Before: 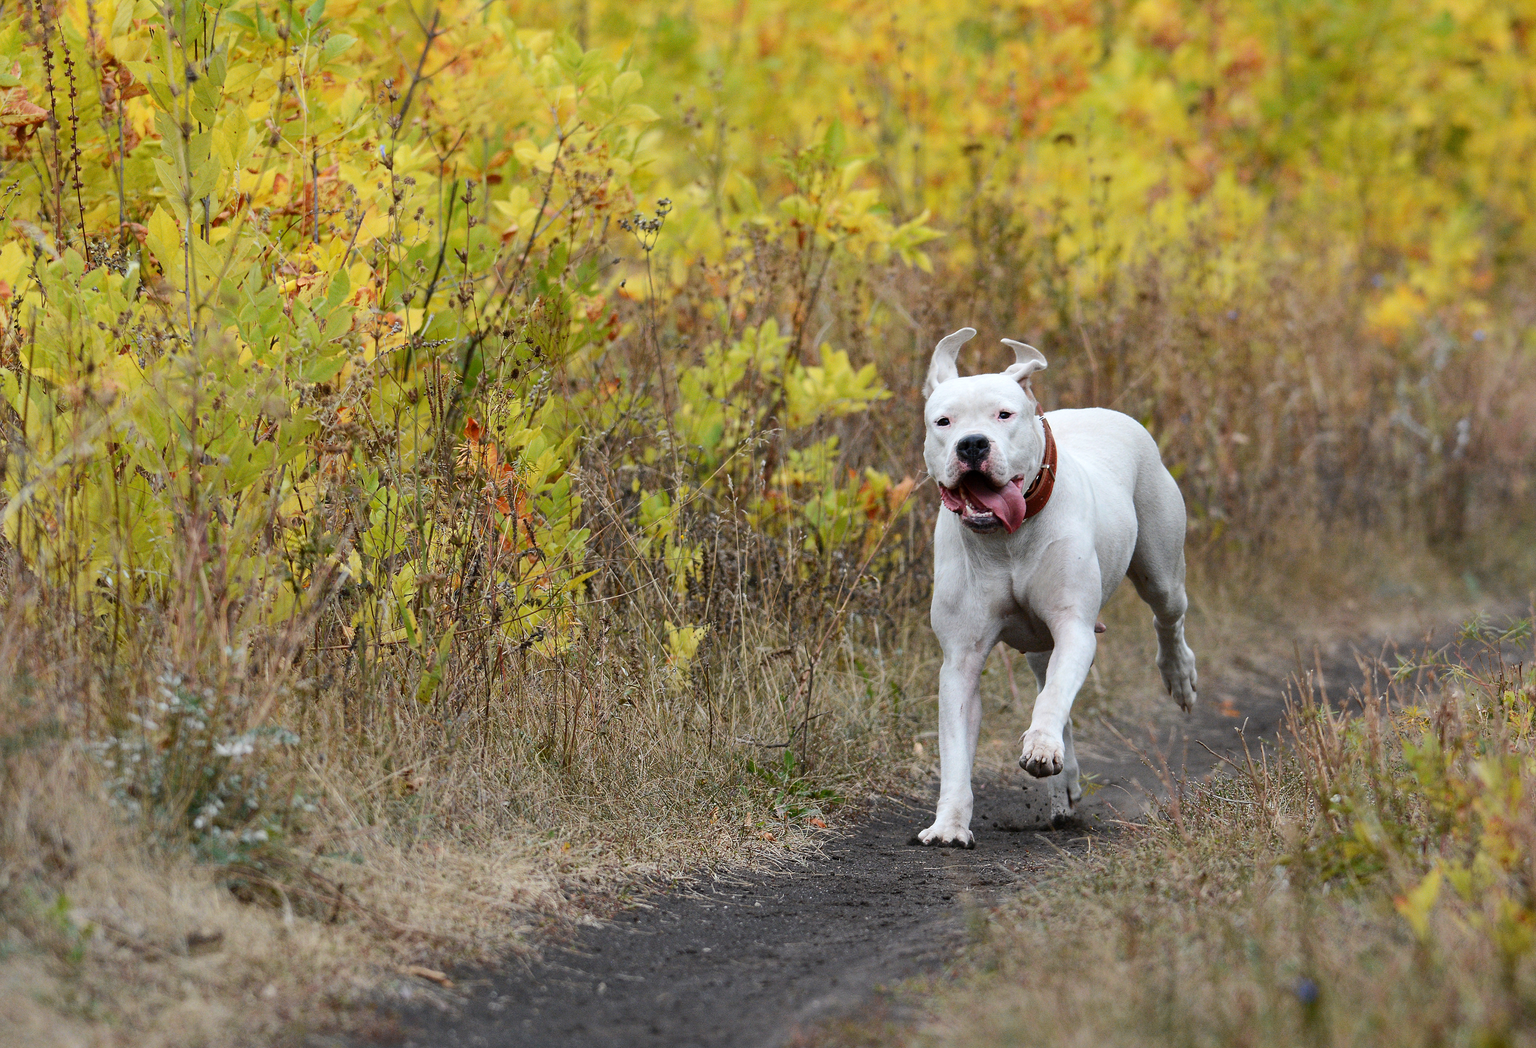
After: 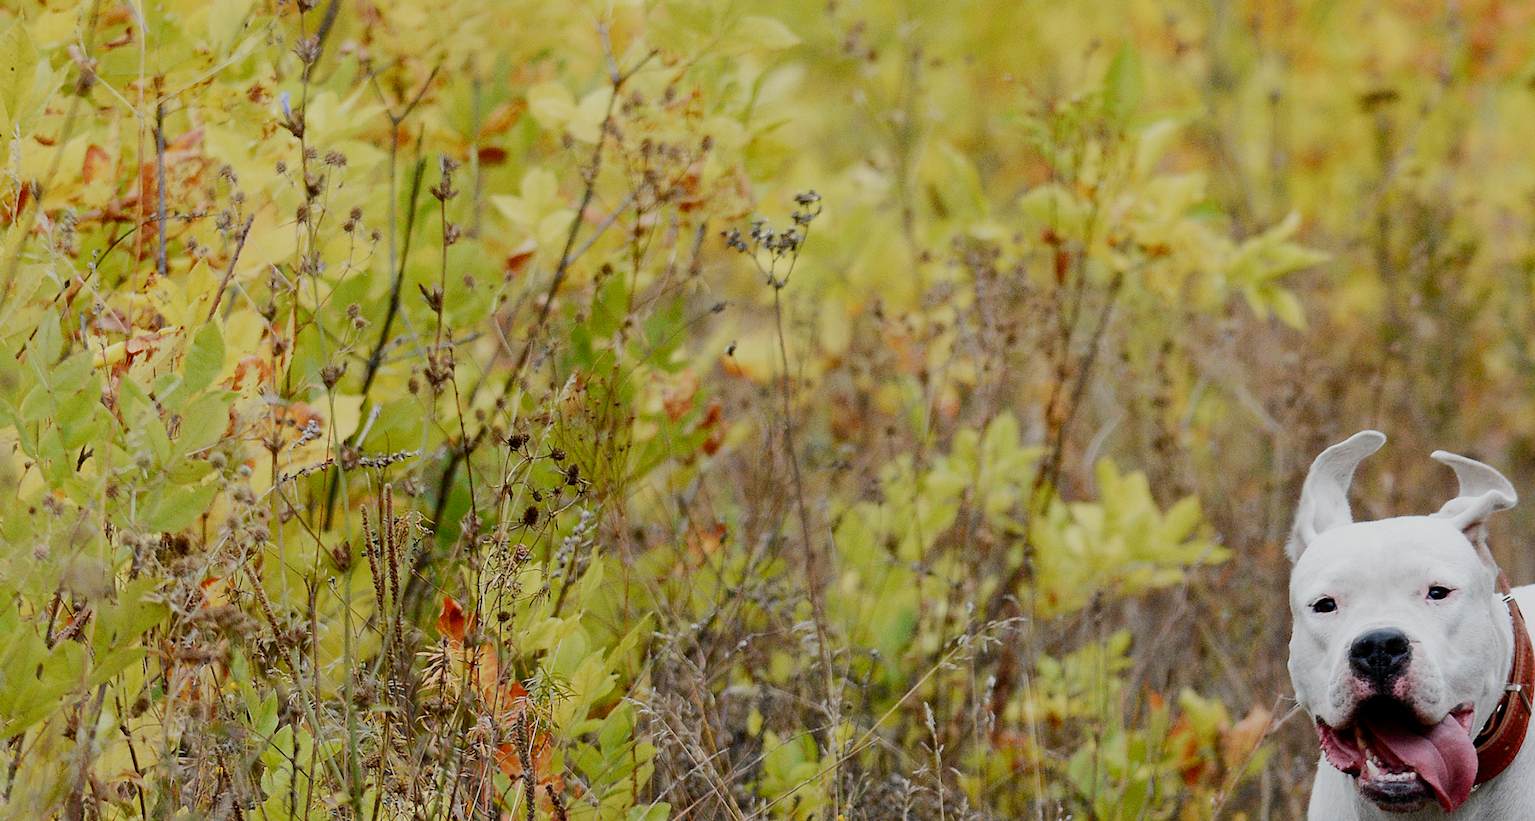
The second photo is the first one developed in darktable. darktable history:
crop: left 14.904%, top 9.092%, right 31.134%, bottom 48.549%
filmic rgb: middle gray luminance 18.28%, black relative exposure -11.19 EV, white relative exposure 3.74 EV, target black luminance 0%, hardness 5.81, latitude 57.66%, contrast 0.965, shadows ↔ highlights balance 49.88%, add noise in highlights 0.001, preserve chrominance no, color science v3 (2019), use custom middle-gray values true, contrast in highlights soft
